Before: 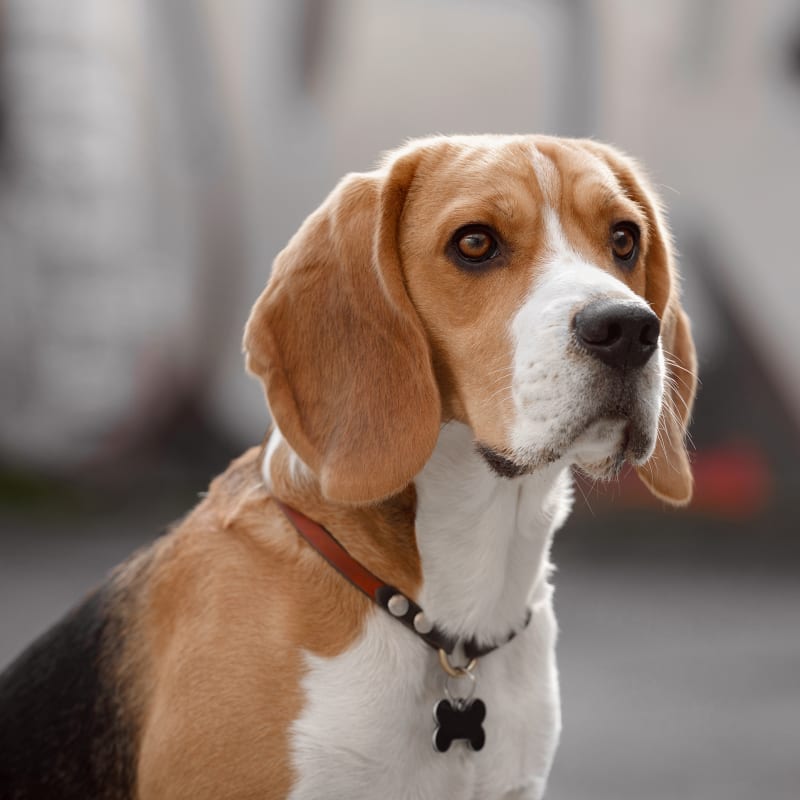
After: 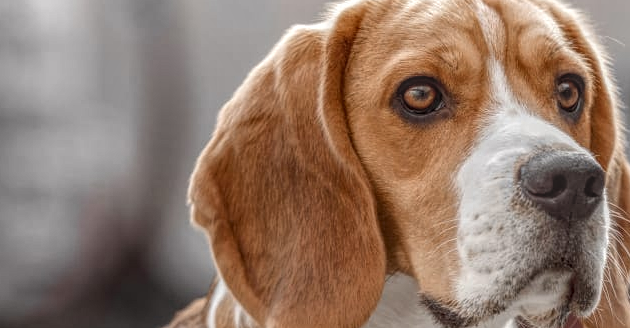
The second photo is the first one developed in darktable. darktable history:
crop: left 6.915%, top 18.566%, right 14.298%, bottom 40.394%
local contrast: highlights 2%, shadows 2%, detail 200%, midtone range 0.245
